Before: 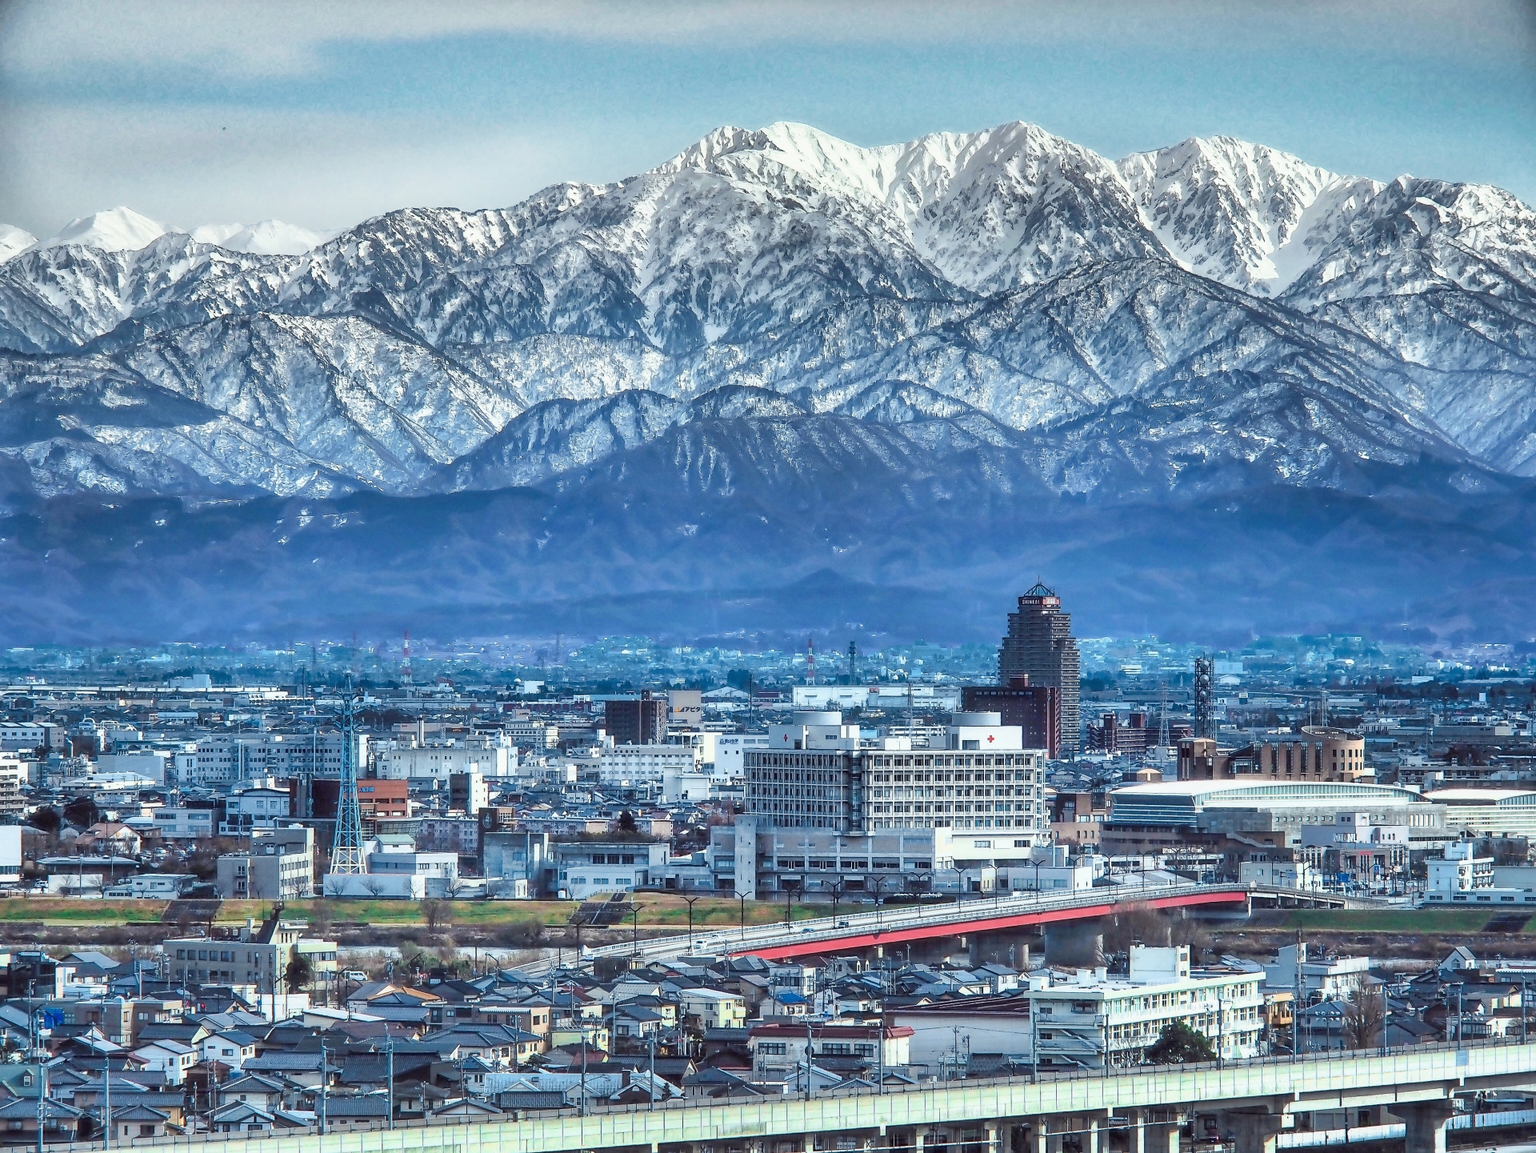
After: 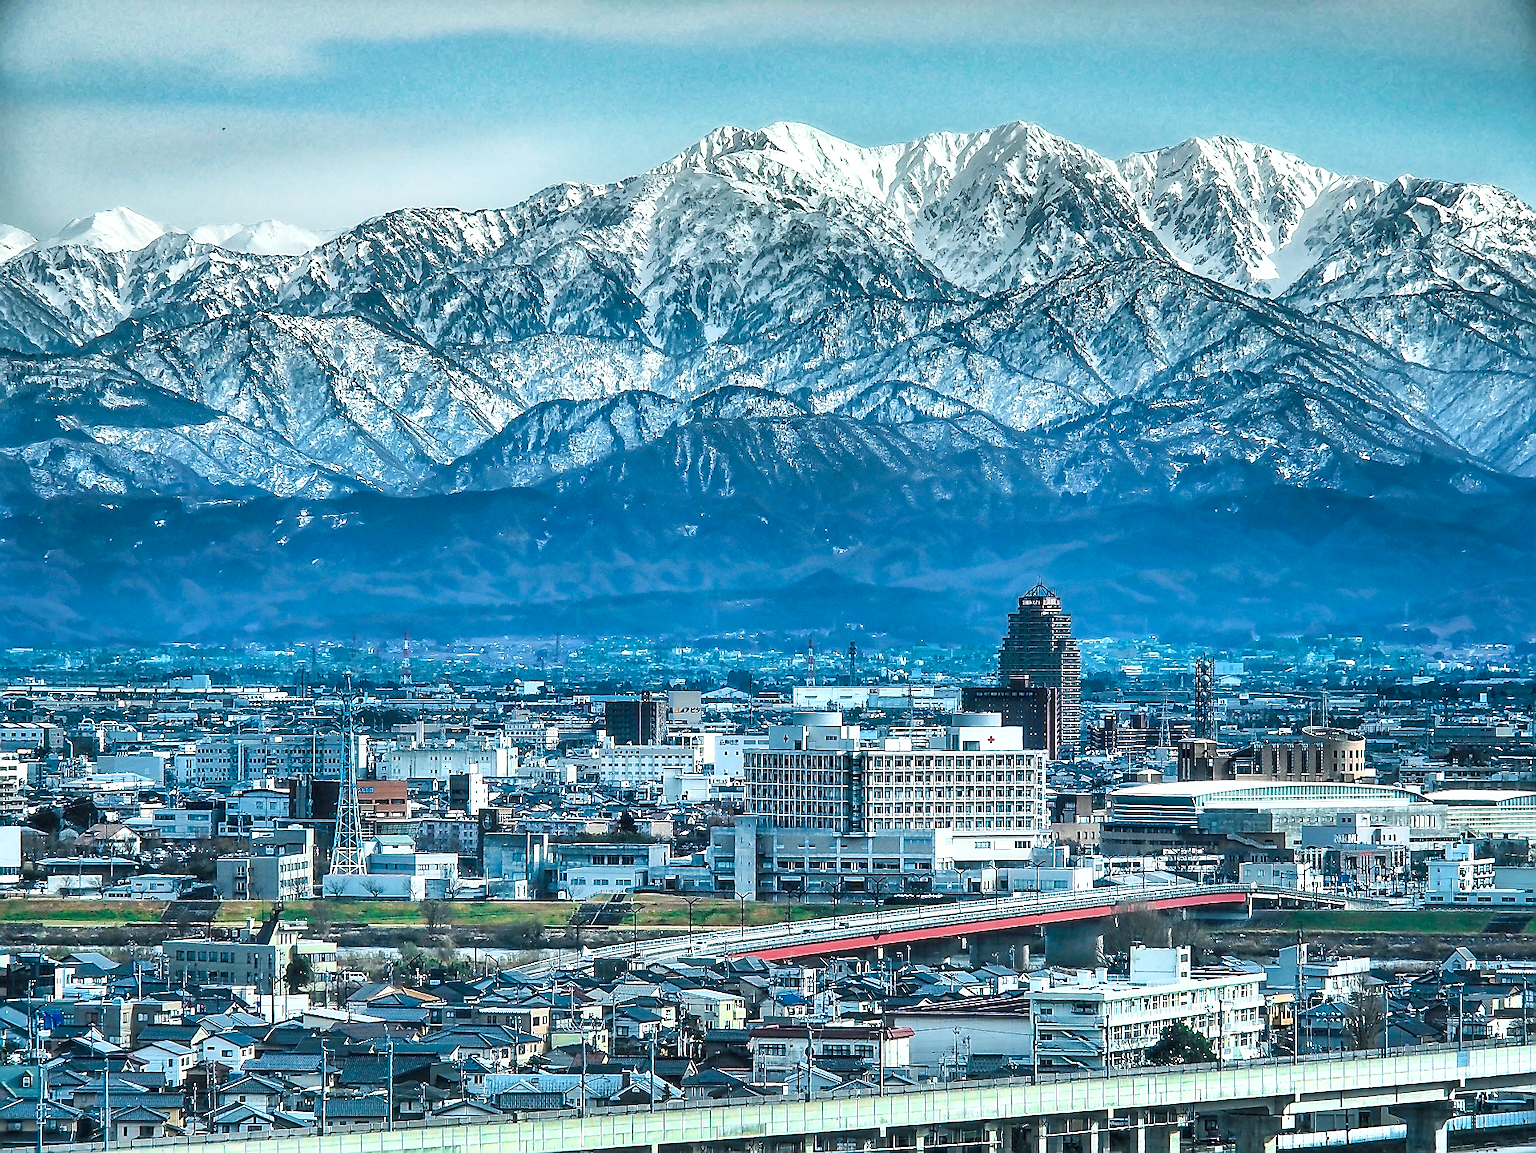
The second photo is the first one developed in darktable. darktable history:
color balance rgb: power › chroma 2.142%, power › hue 167.16°, highlights gain › chroma 0.153%, highlights gain › hue 331.59°, perceptual saturation grading › global saturation 0.928%, perceptual brilliance grading › highlights 4.655%, perceptual brilliance grading › shadows -10.314%, global vibrance 20%
crop: left 0.082%
sharpen: radius 1.36, amount 1.259, threshold 0.717
